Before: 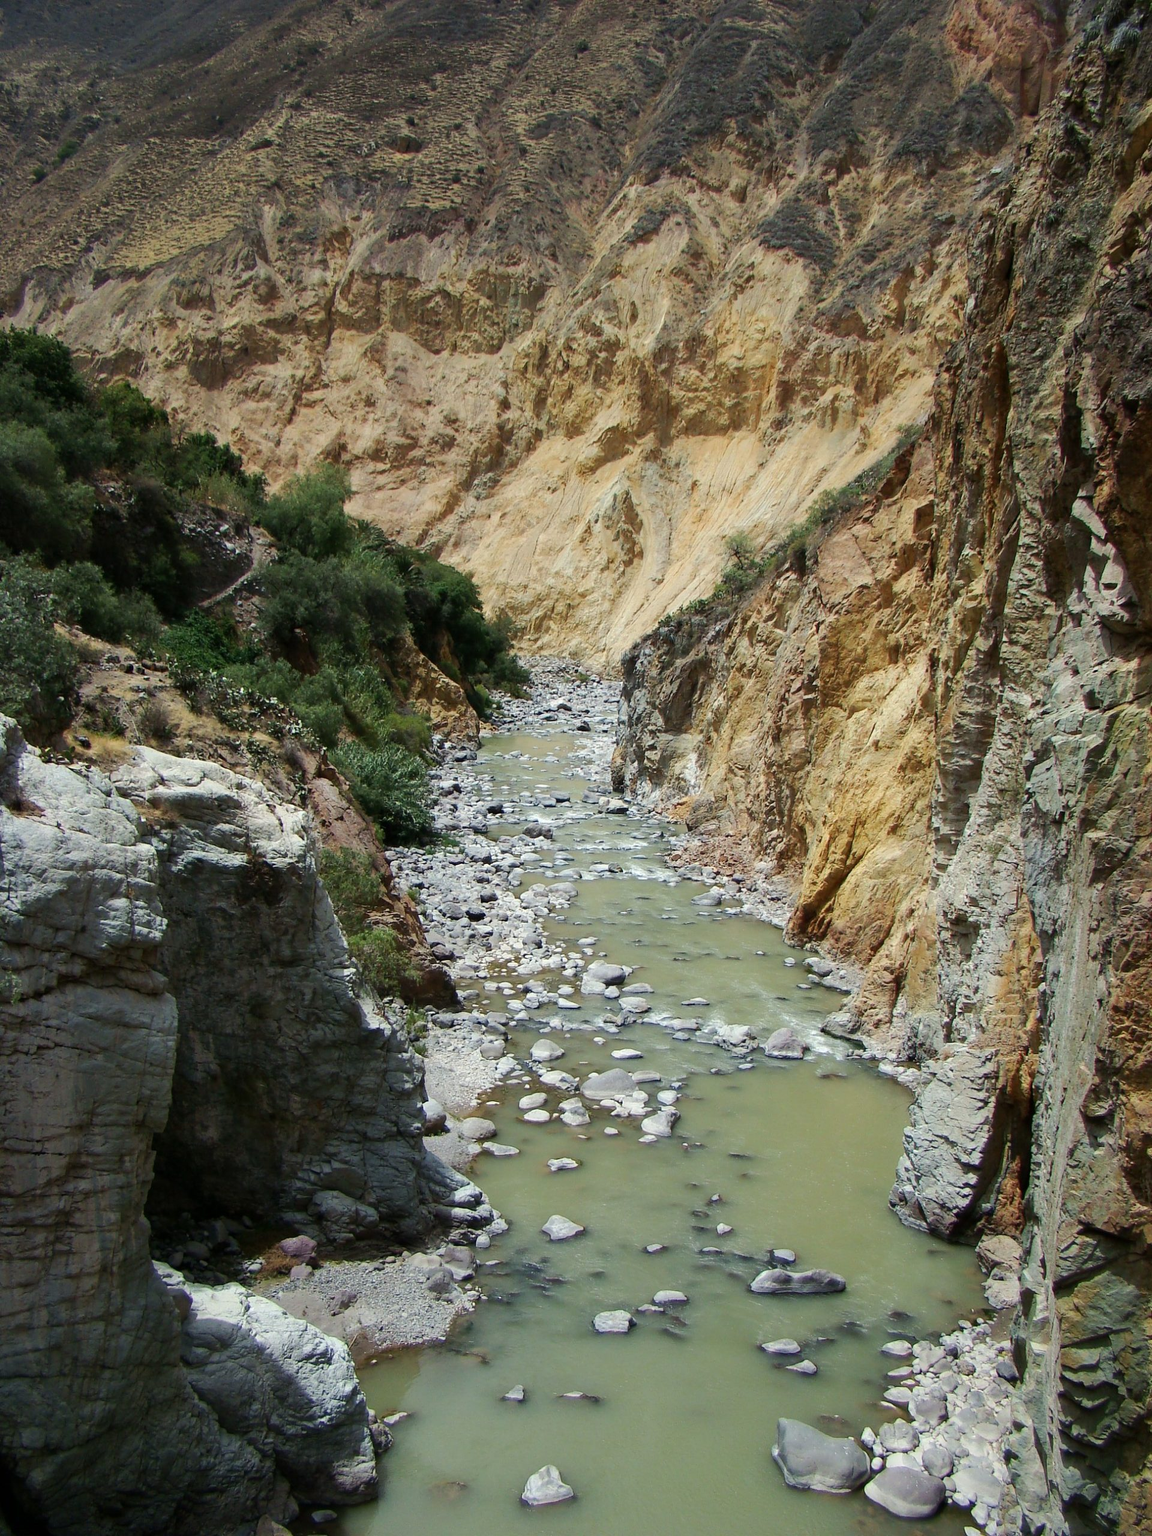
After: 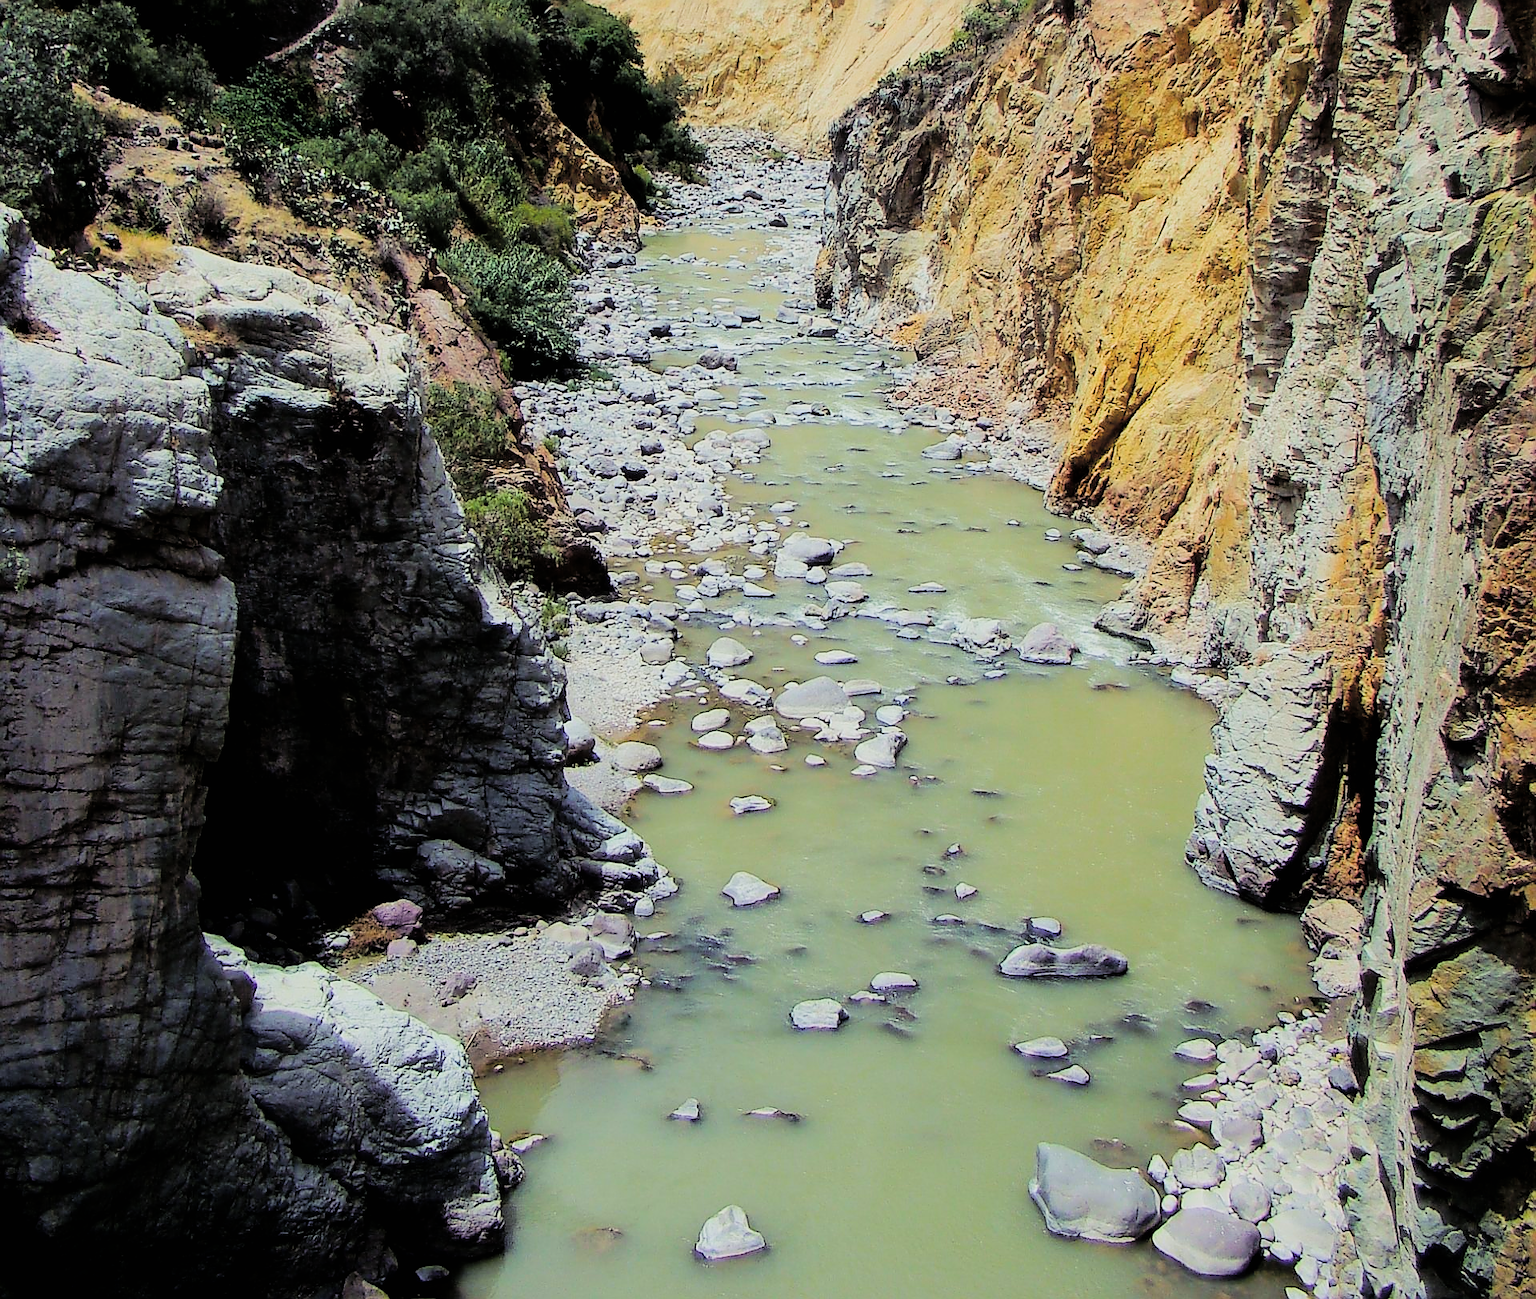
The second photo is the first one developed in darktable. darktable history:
exposure: exposure 0.2 EV, compensate highlight preservation false
crop and rotate: top 36.537%
filmic rgb: black relative exposure -8.02 EV, white relative exposure 4 EV, hardness 4.1, contrast 1.374
tone curve: curves: ch0 [(0, 0) (0.004, 0.008) (0.077, 0.156) (0.169, 0.29) (0.774, 0.774) (0.988, 0.926)], color space Lab, independent channels, preserve colors none
sharpen: radius 1.368, amount 1.261, threshold 0.777
haze removal: strength -0.05, compatibility mode true
color balance rgb: shadows lift › luminance -21.318%, shadows lift › chroma 8.665%, shadows lift › hue 282.71°, global offset › luminance -0.504%, perceptual saturation grading › global saturation 25.41%, global vibrance 23.945%
